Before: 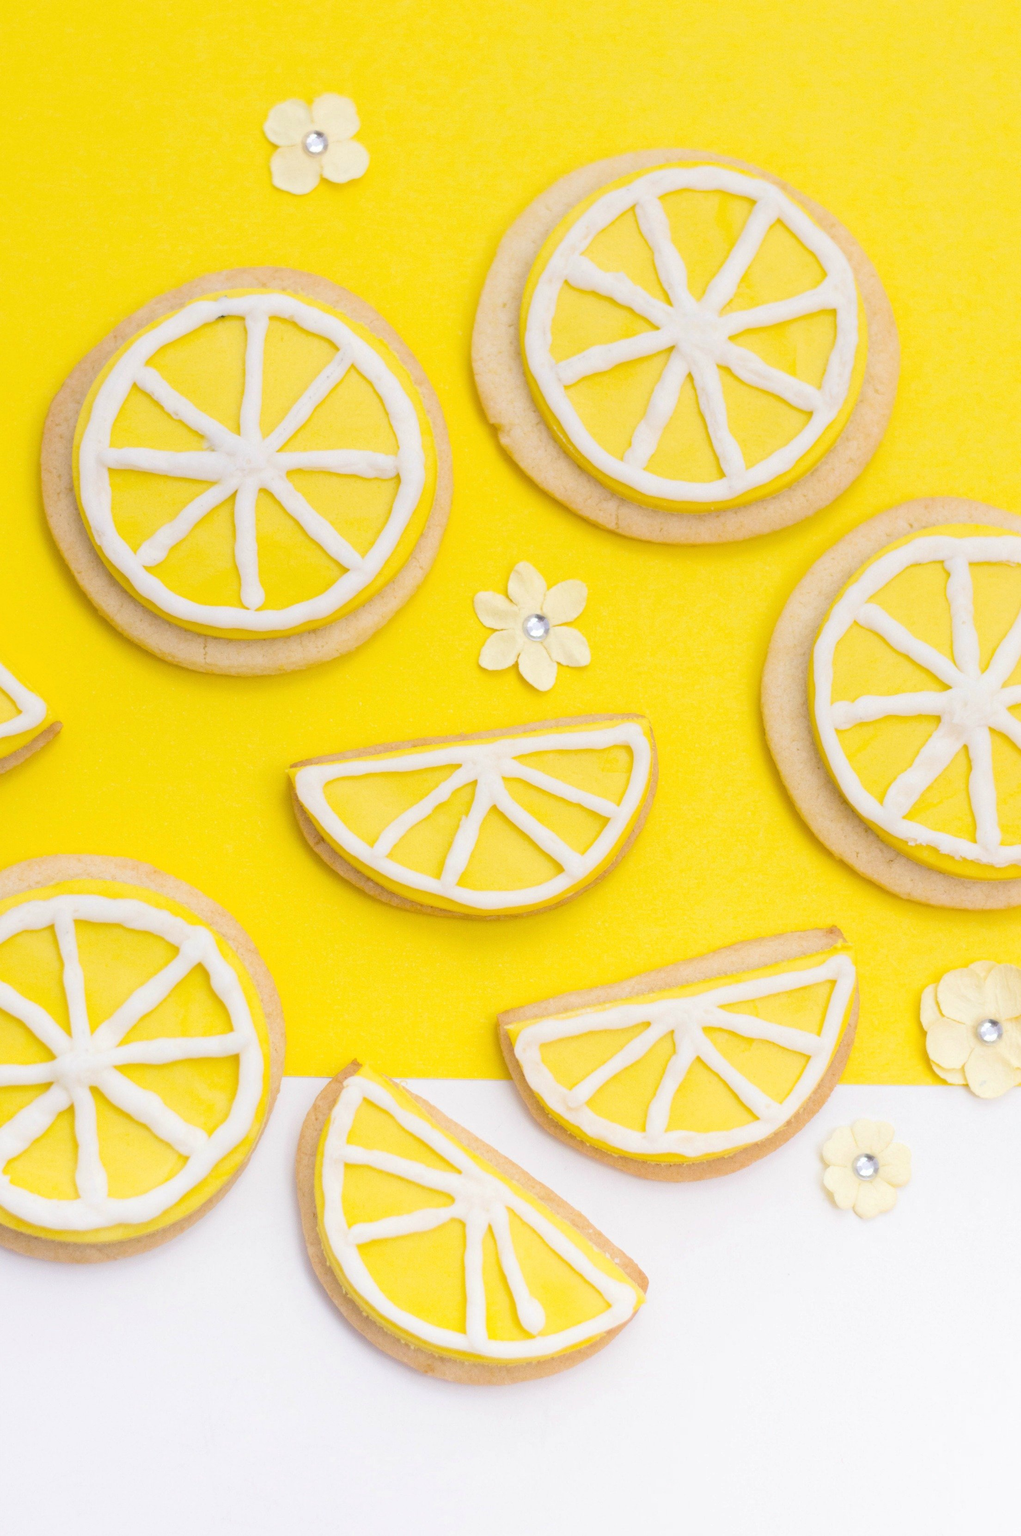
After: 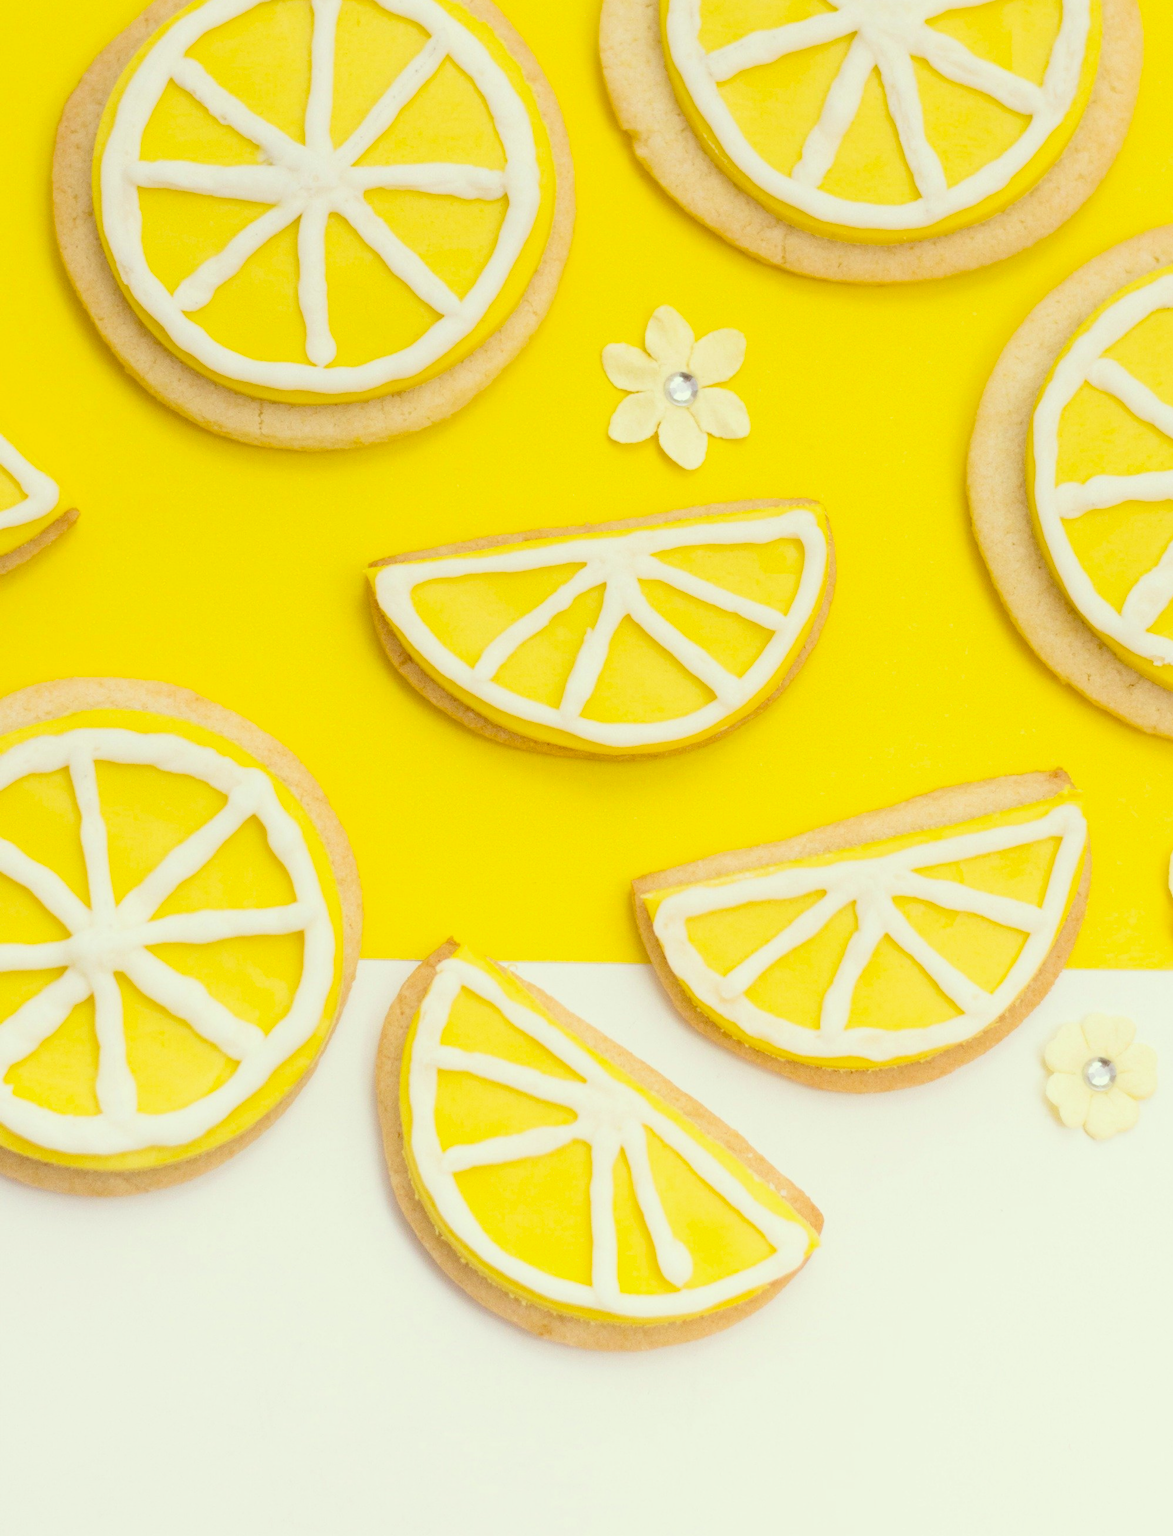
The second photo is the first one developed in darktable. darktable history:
filmic rgb: black relative exposure -4.93 EV, white relative exposure 2.84 EV, hardness 3.72
crop: top 20.916%, right 9.437%, bottom 0.316%
color correction: highlights a* -5.94, highlights b* 9.48, shadows a* 10.12, shadows b* 23.94
